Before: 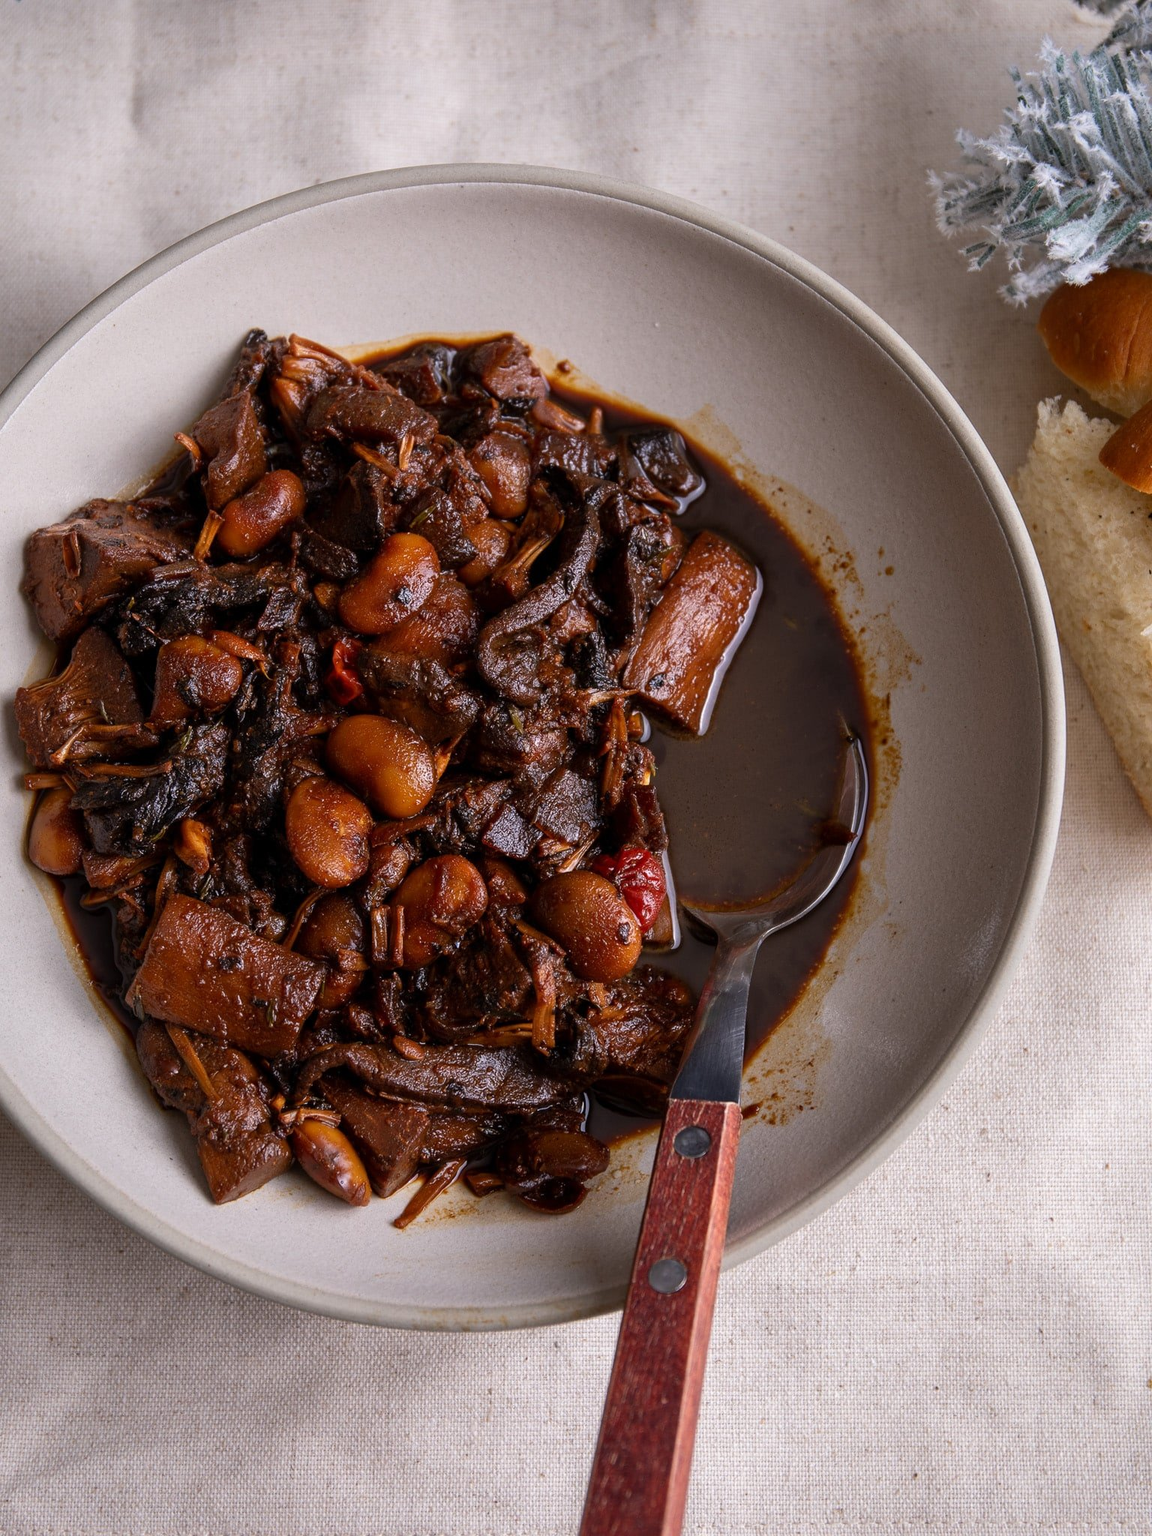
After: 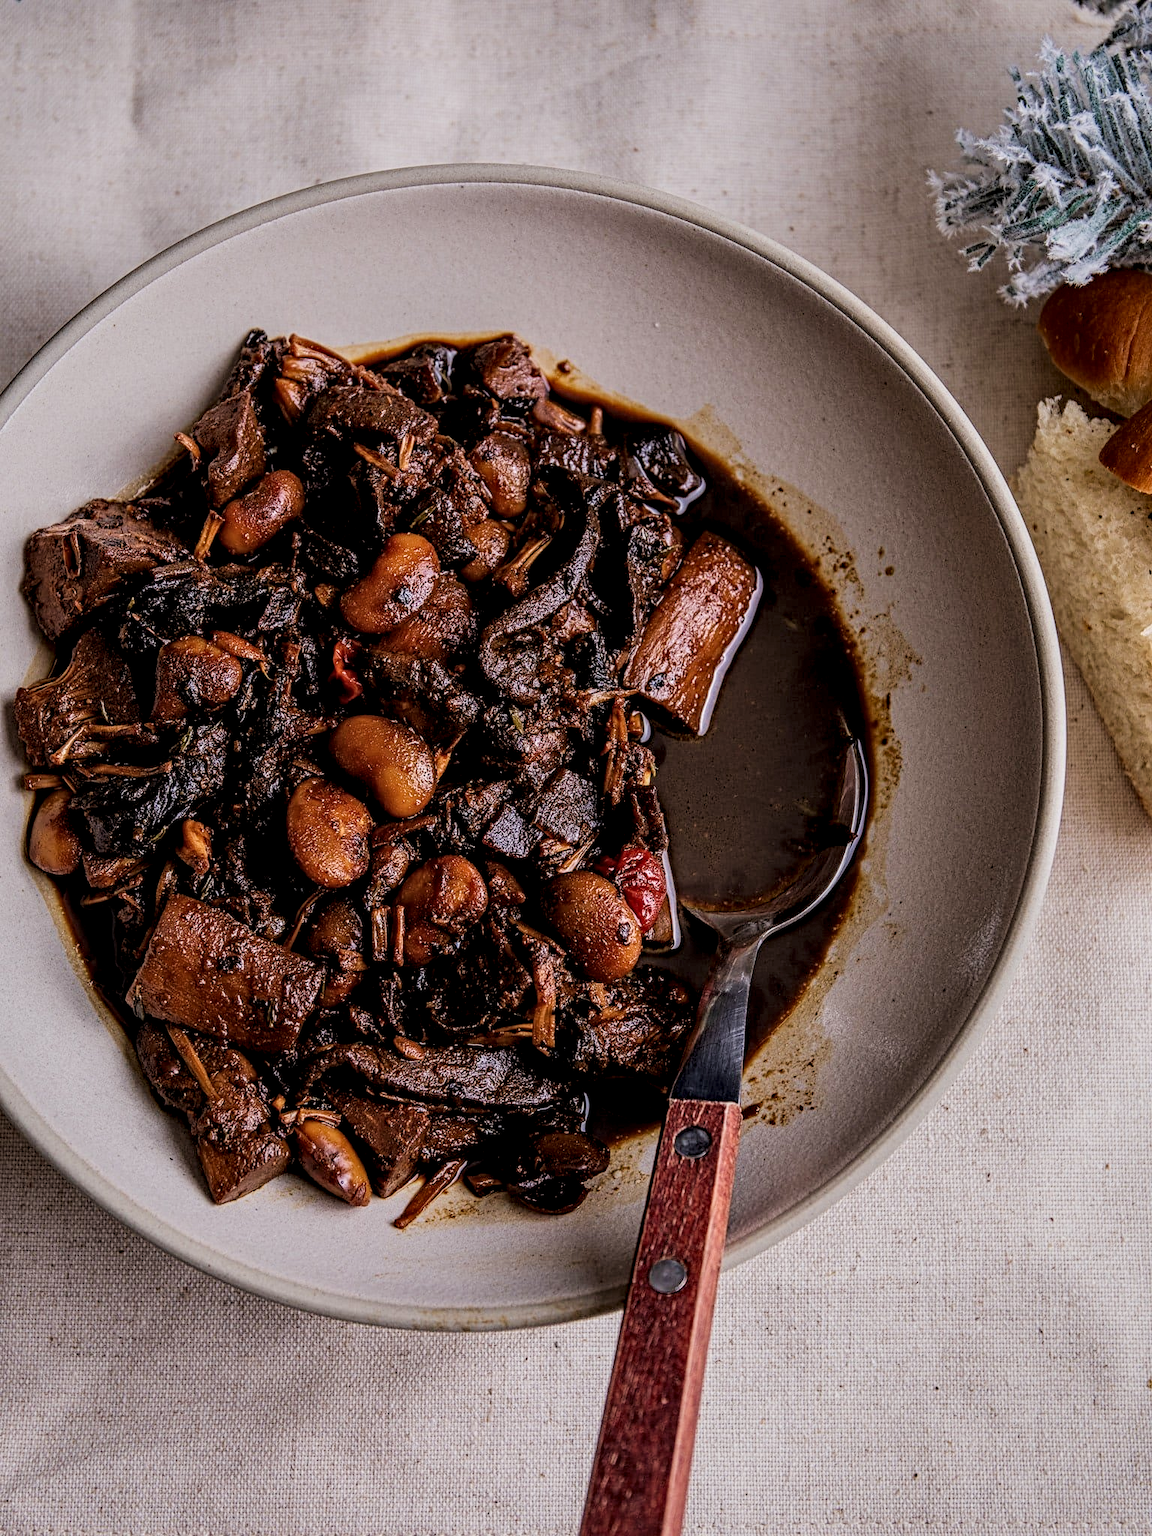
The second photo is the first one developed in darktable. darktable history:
contrast equalizer: y [[0.5, 0.5, 0.5, 0.539, 0.64, 0.611], [0.5 ×6], [0.5 ×6], [0 ×6], [0 ×6]]
filmic rgb: black relative exposure -7.15 EV, white relative exposure 5.36 EV, hardness 3.02
velvia: on, module defaults
local contrast: detail 150%
